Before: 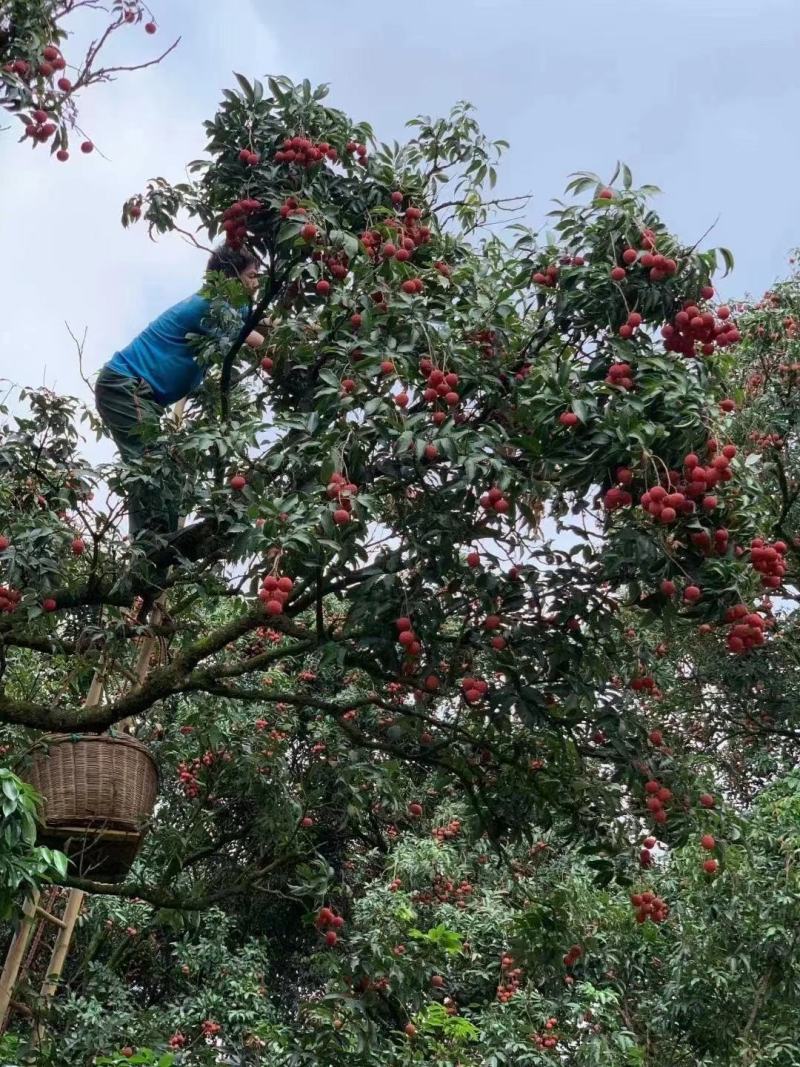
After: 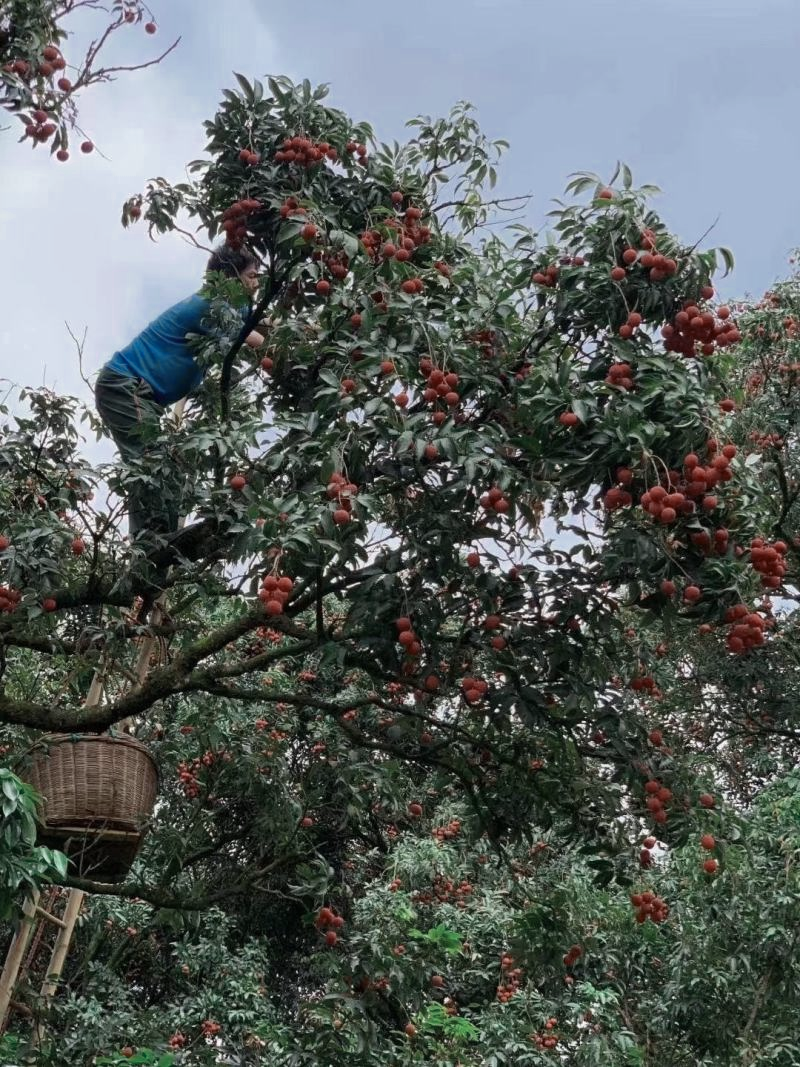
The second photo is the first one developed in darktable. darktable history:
color zones: curves: ch0 [(0, 0.5) (0.125, 0.4) (0.25, 0.5) (0.375, 0.4) (0.5, 0.4) (0.625, 0.35) (0.75, 0.35) (0.875, 0.5)]; ch1 [(0, 0.35) (0.125, 0.45) (0.25, 0.35) (0.375, 0.35) (0.5, 0.35) (0.625, 0.35) (0.75, 0.45) (0.875, 0.35)]; ch2 [(0, 0.6) (0.125, 0.5) (0.25, 0.5) (0.375, 0.6) (0.5, 0.6) (0.625, 0.5) (0.75, 0.5) (0.875, 0.5)]
